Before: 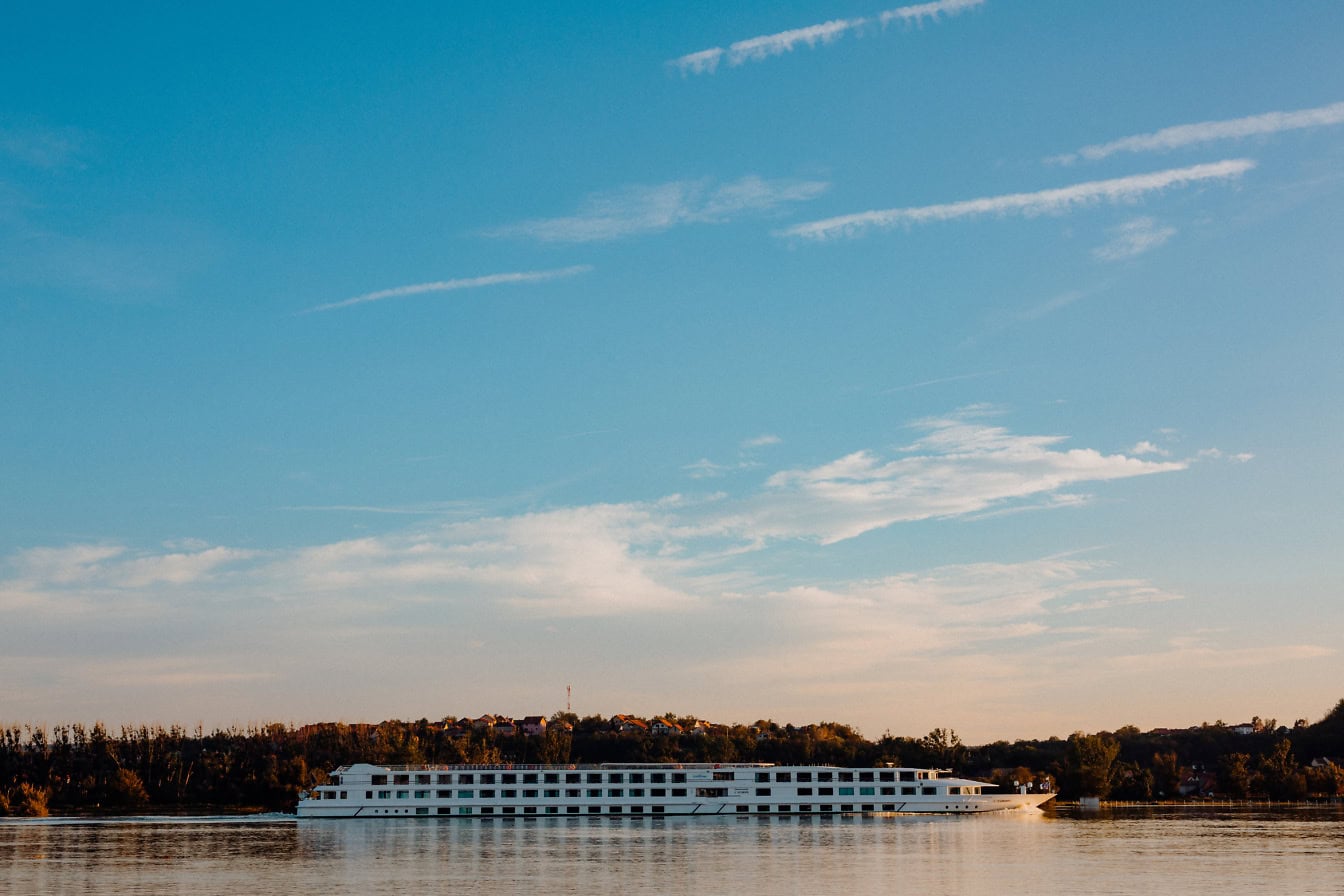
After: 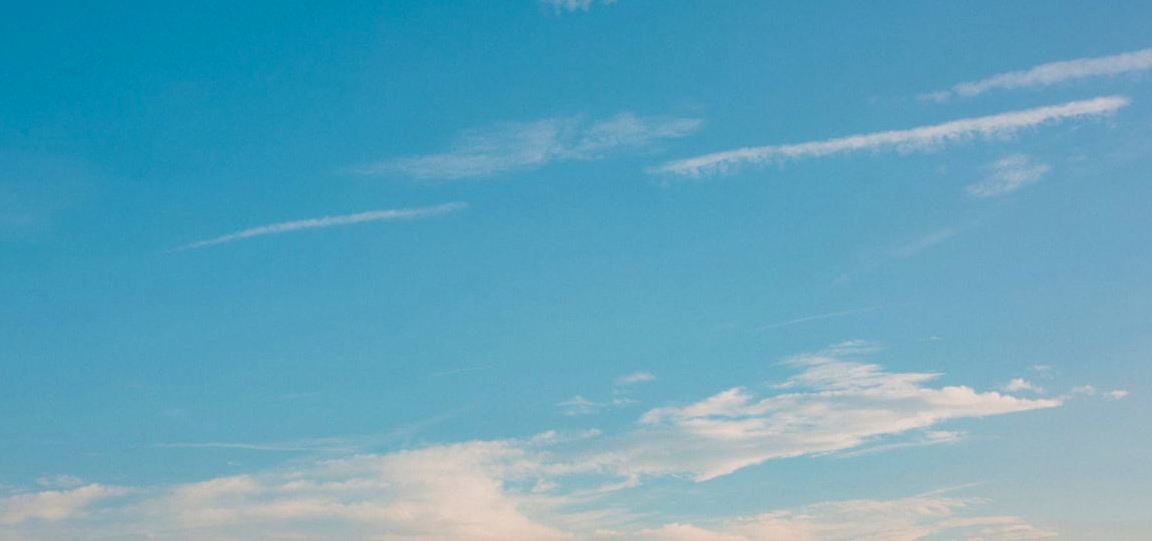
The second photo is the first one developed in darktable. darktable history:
crop and rotate: left 9.391%, top 7.102%, right 4.883%, bottom 32.494%
velvia: on, module defaults
